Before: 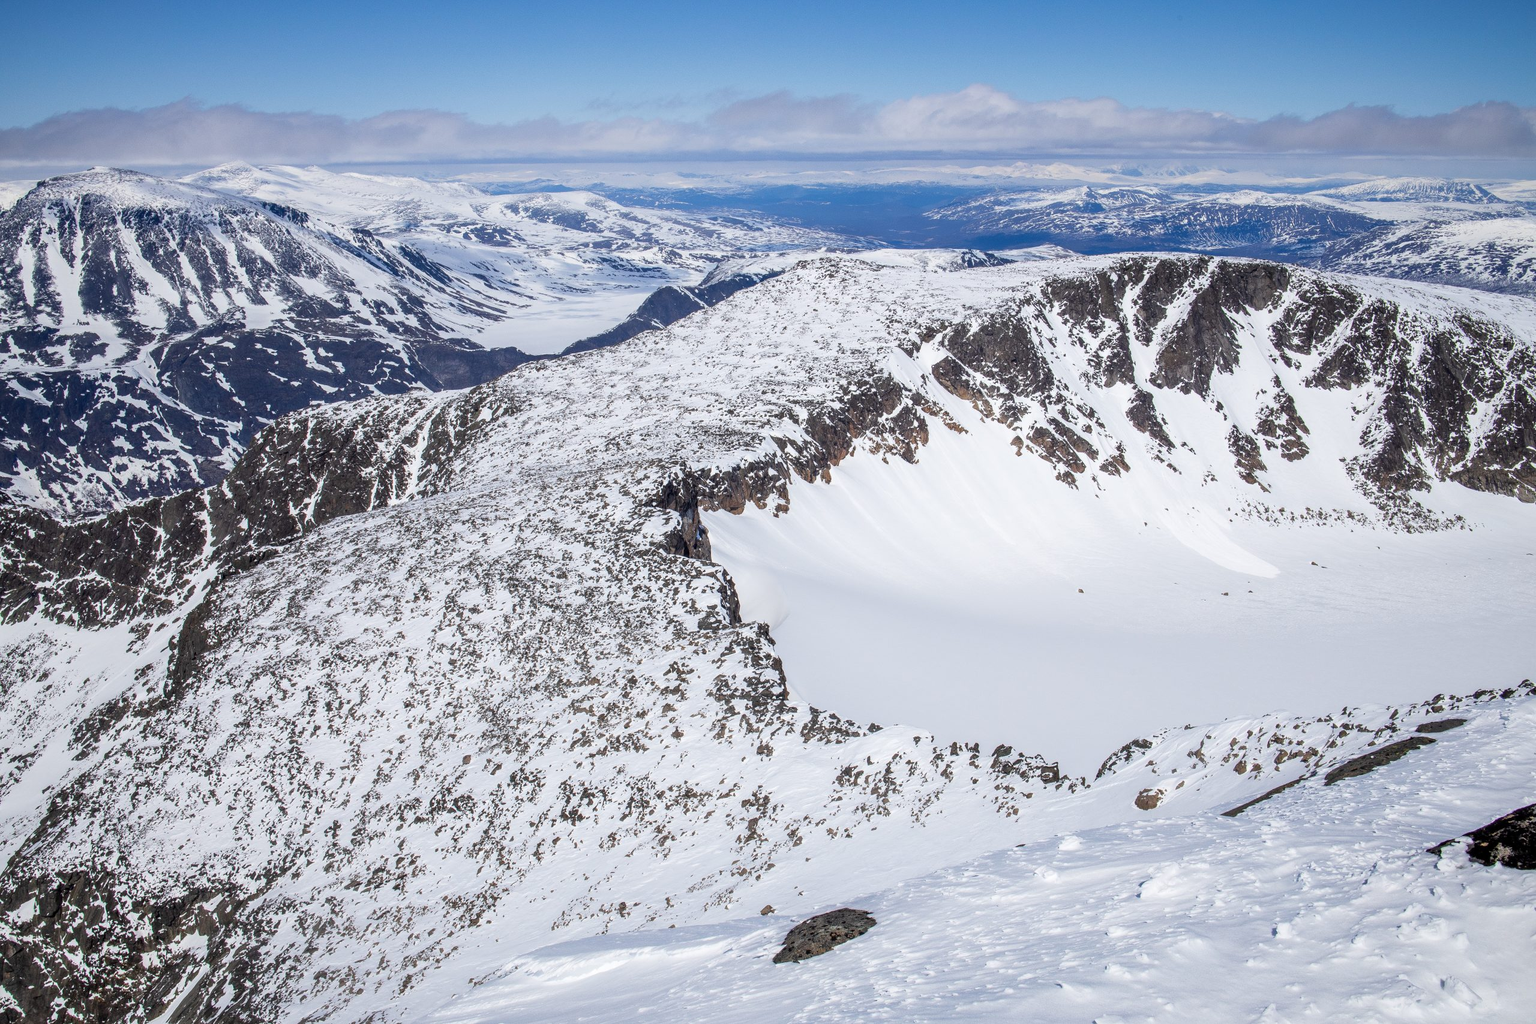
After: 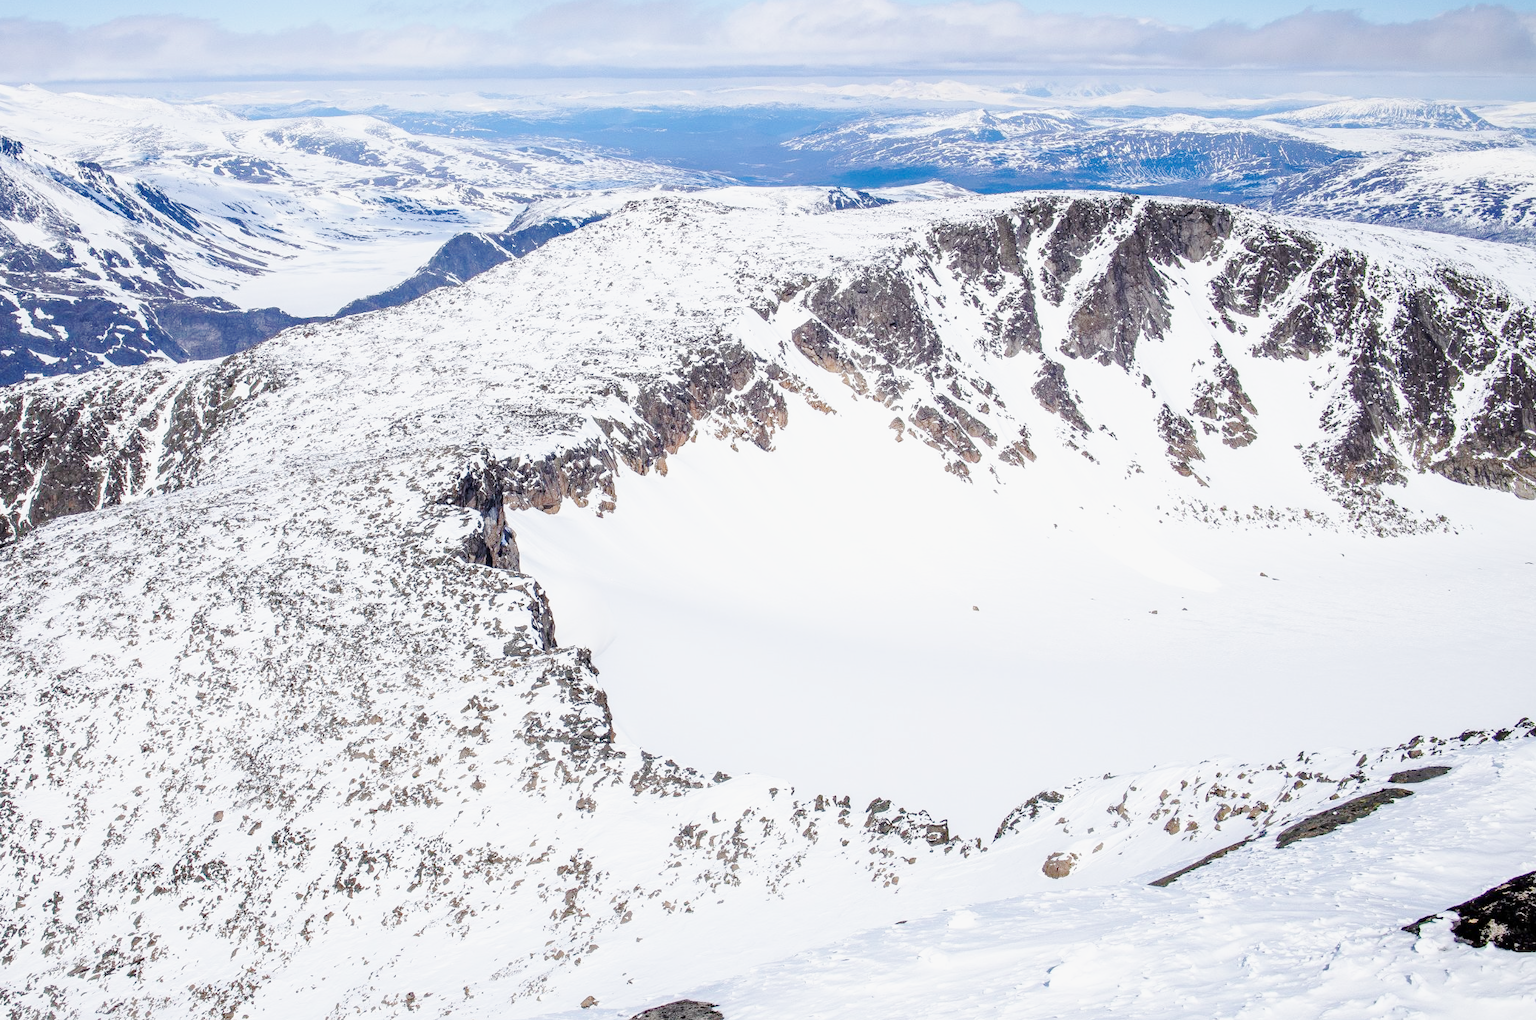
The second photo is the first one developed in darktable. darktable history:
base curve: curves: ch0 [(0, 0) (0.025, 0.046) (0.112, 0.277) (0.467, 0.74) (0.814, 0.929) (1, 0.942)], preserve colors none
crop: left 18.884%, top 9.556%, right 0.001%, bottom 9.649%
levels: levels [0, 0.499, 1]
